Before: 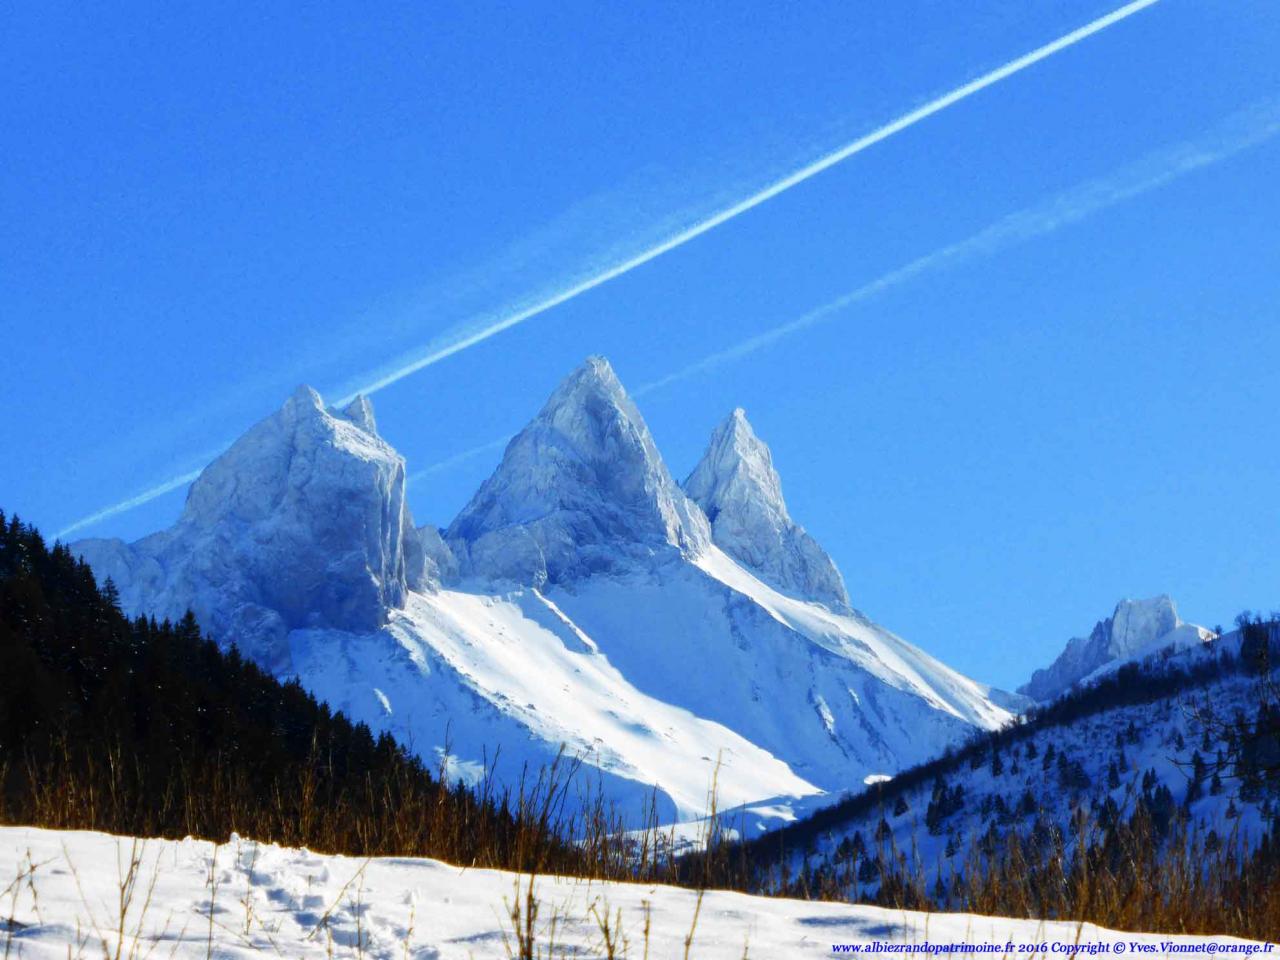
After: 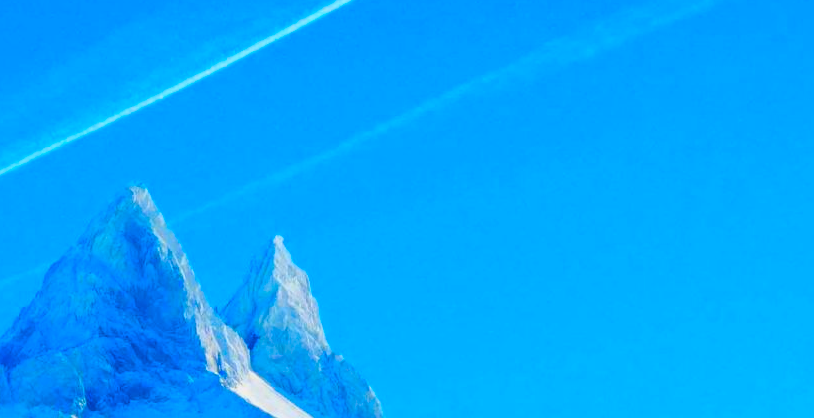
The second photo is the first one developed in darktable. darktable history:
crop: left 36.061%, top 18.058%, right 0.332%, bottom 38.369%
color balance rgb: linear chroma grading › global chroma 42.247%, perceptual saturation grading › global saturation 18.433%, hue shift -4.14°, perceptual brilliance grading › highlights 9.453%, perceptual brilliance grading › mid-tones 5.074%, contrast -21.891%
